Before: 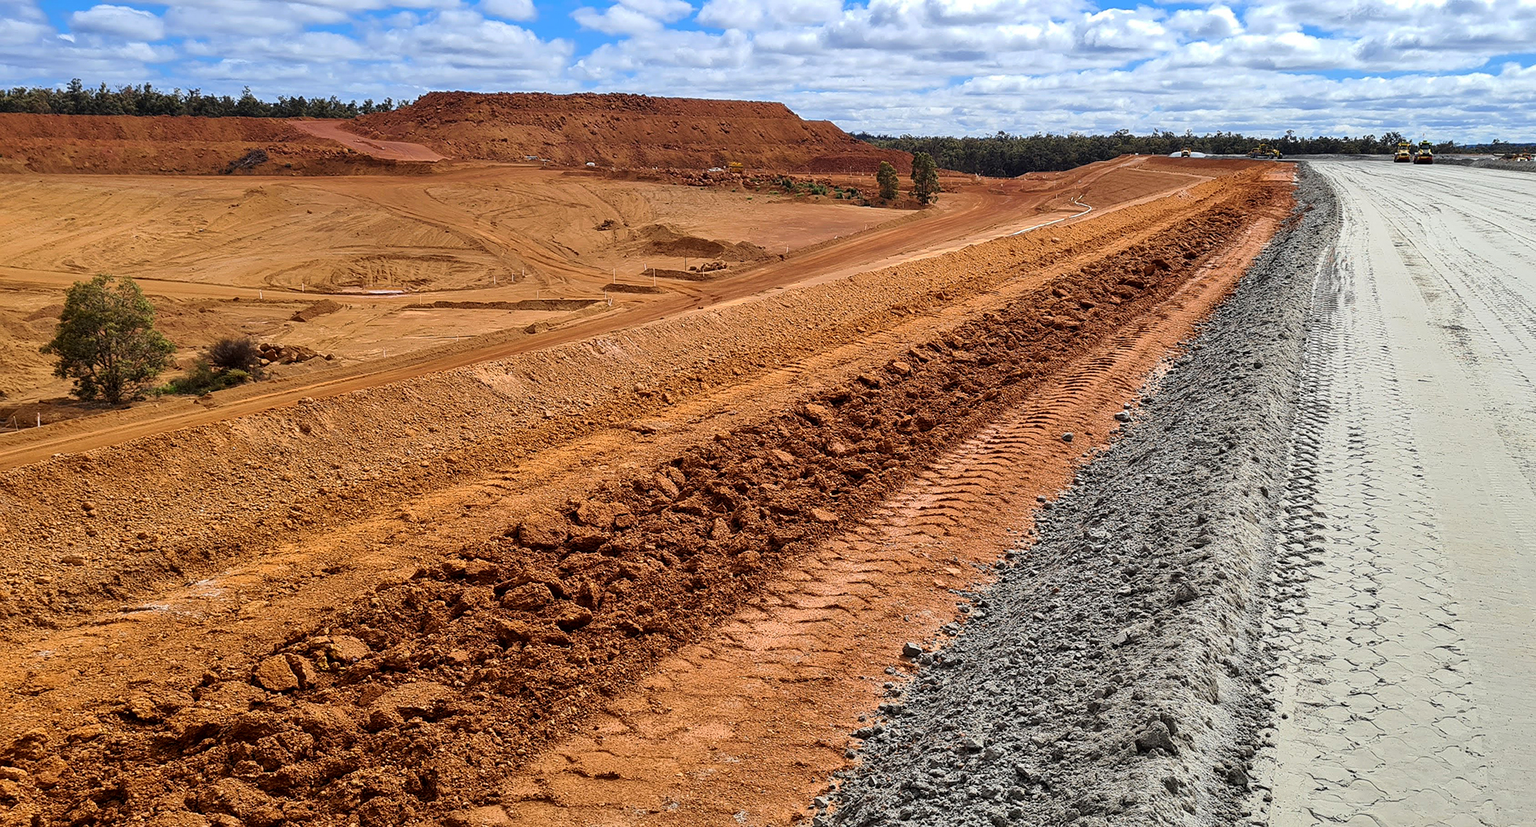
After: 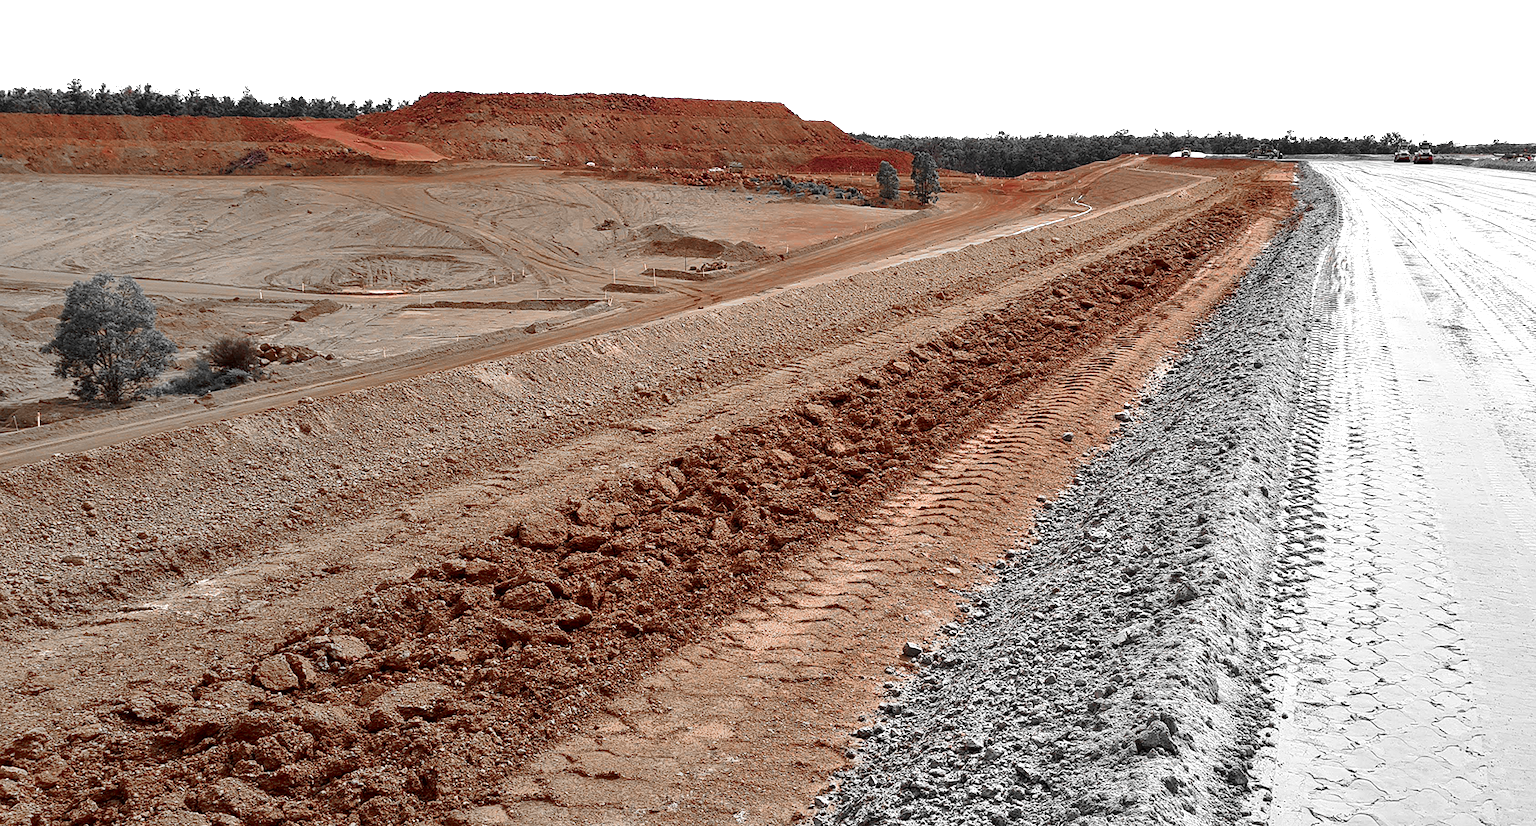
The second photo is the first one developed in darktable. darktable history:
vibrance: on, module defaults
exposure: black level correction 0, exposure 0.7 EV, compensate exposure bias true, compensate highlight preservation false
color zones: curves: ch0 [(0, 0.352) (0.143, 0.407) (0.286, 0.386) (0.429, 0.431) (0.571, 0.829) (0.714, 0.853) (0.857, 0.833) (1, 0.352)]; ch1 [(0, 0.604) (0.072, 0.726) (0.096, 0.608) (0.205, 0.007) (0.571, -0.006) (0.839, -0.013) (0.857, -0.012) (1, 0.604)]
tone equalizer: on, module defaults
